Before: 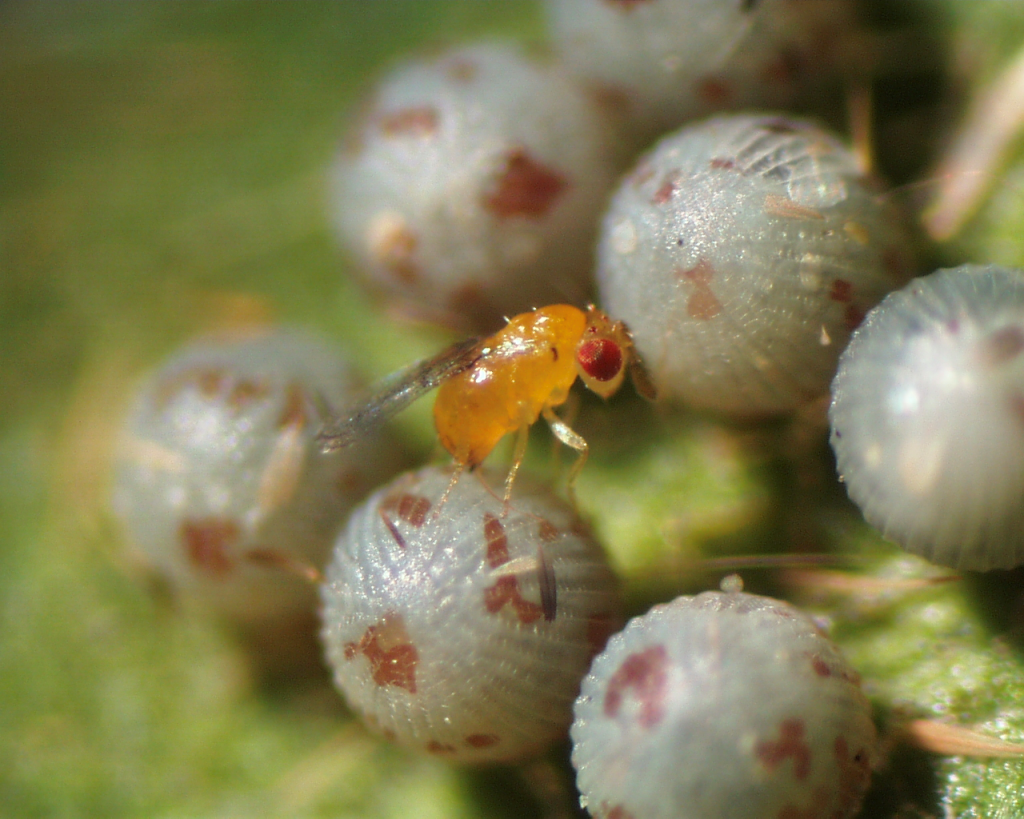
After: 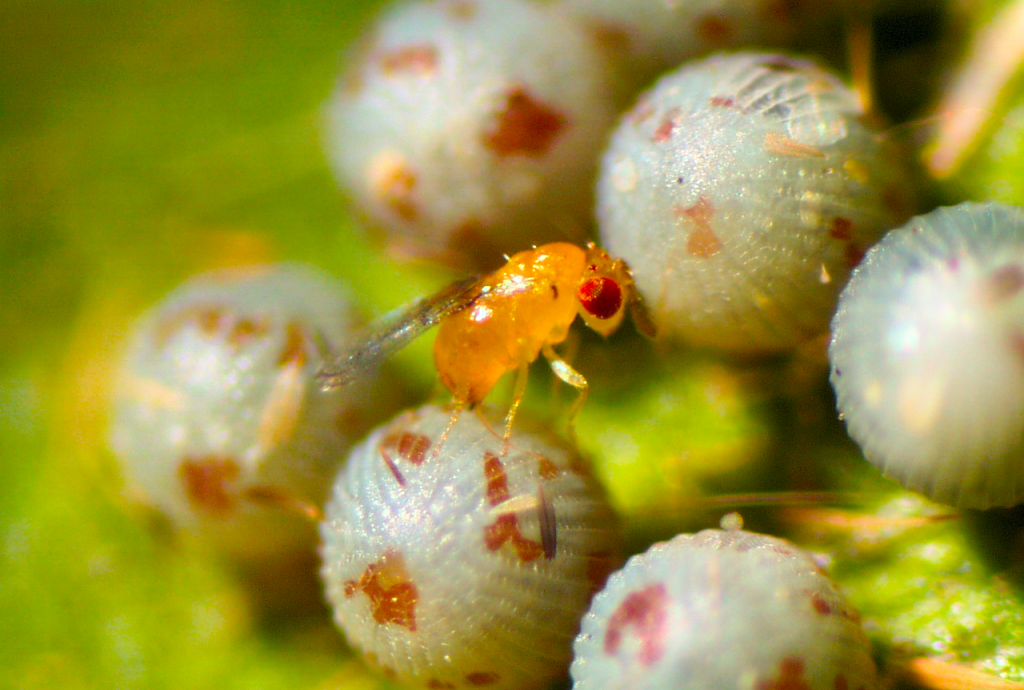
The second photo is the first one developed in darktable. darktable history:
crop: top 7.574%, bottom 8.152%
contrast brightness saturation: contrast 0.197, brightness 0.161, saturation 0.221
color balance rgb: global offset › luminance -0.514%, perceptual saturation grading › global saturation 38.888%, global vibrance 14.979%
